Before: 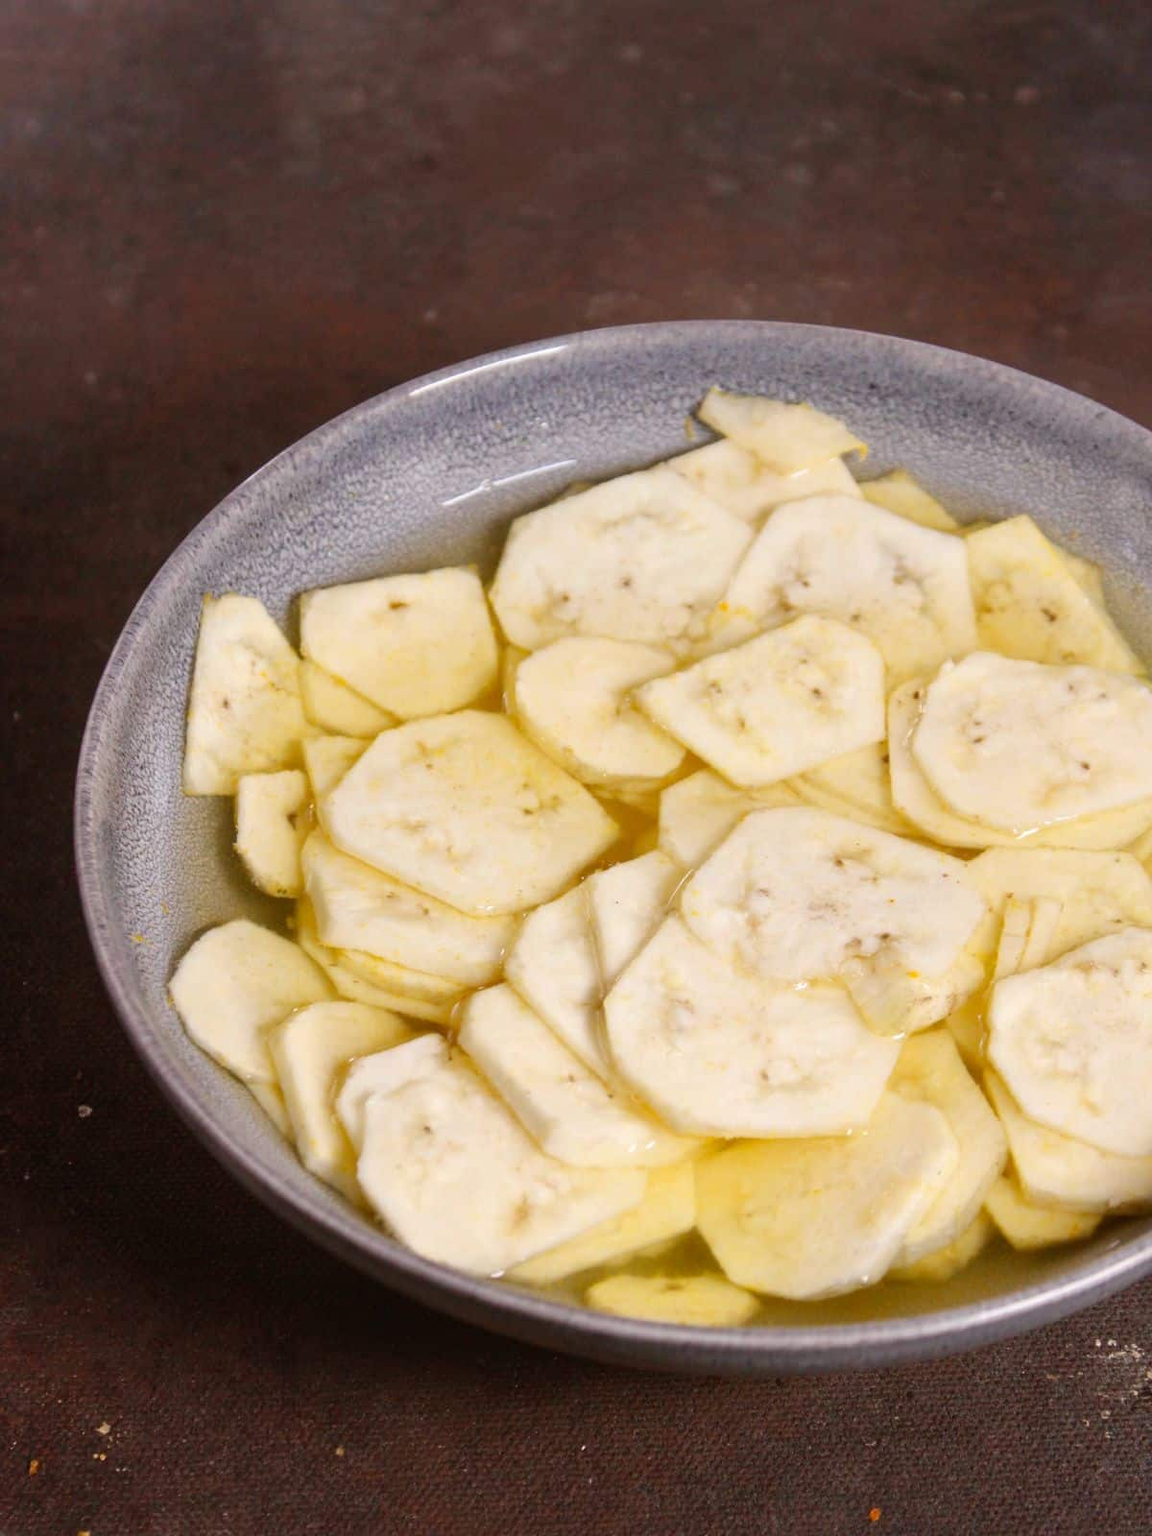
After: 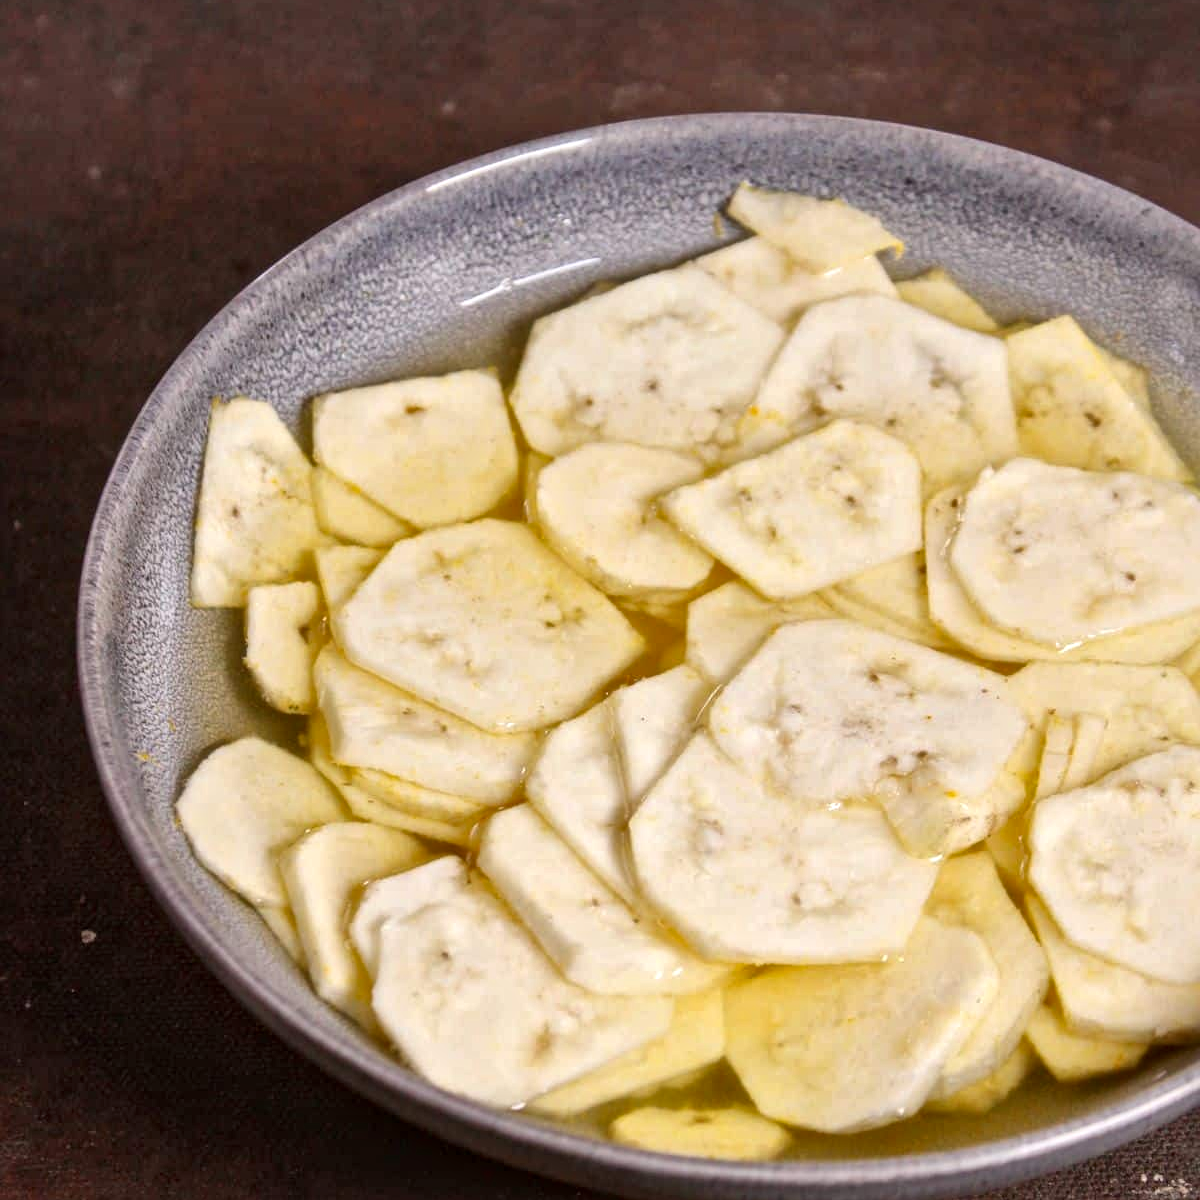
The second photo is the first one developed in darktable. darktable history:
local contrast: mode bilateral grid, contrast 20, coarseness 19, detail 163%, midtone range 0.2
crop: top 13.819%, bottom 11.169%
